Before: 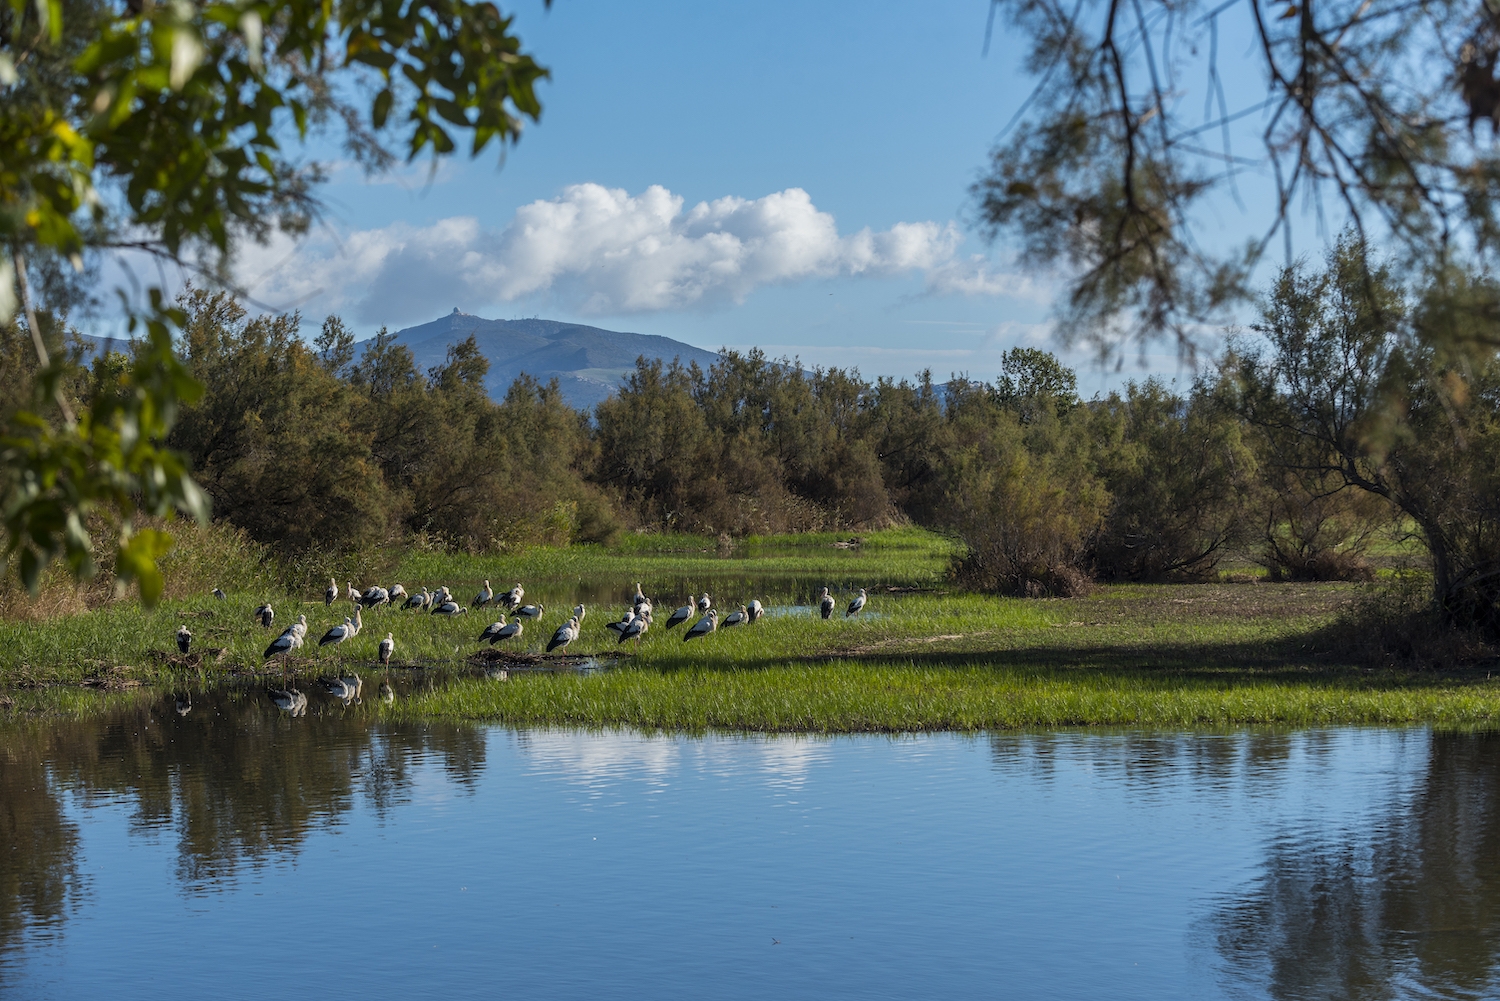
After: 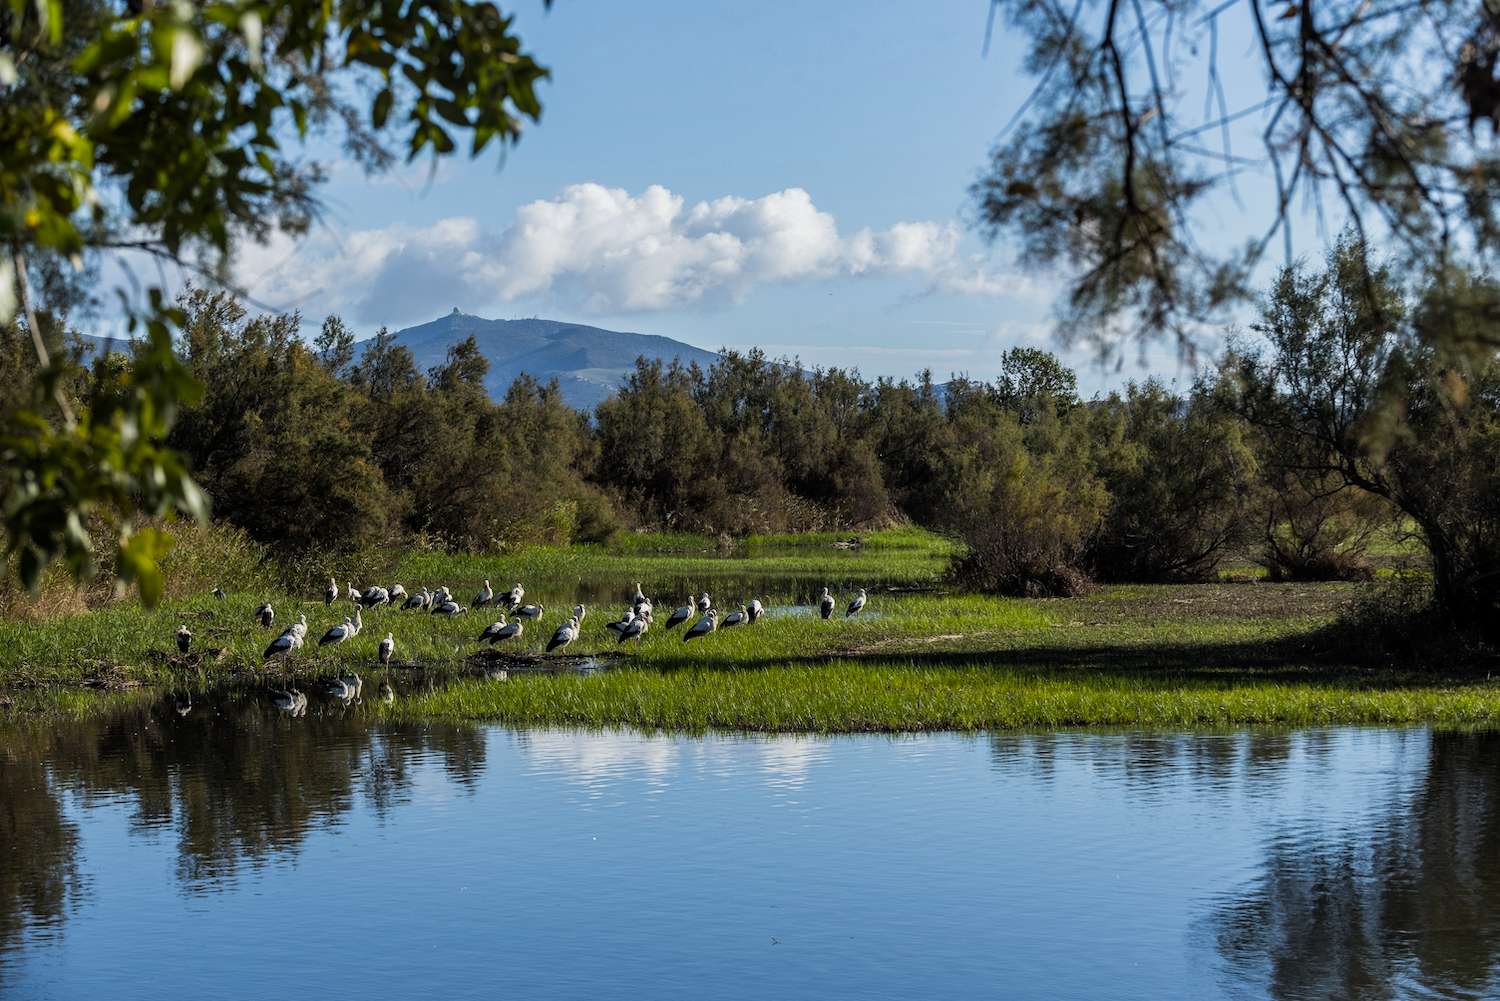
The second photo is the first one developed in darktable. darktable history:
levels: black 0.044%, levels [0, 0.492, 0.984]
filmic rgb: middle gray luminance 21.87%, black relative exposure -14.08 EV, white relative exposure 2.95 EV, target black luminance 0%, hardness 8.86, latitude 59.73%, contrast 1.205, highlights saturation mix 4.3%, shadows ↔ highlights balance 40.9%, color science v4 (2020)
